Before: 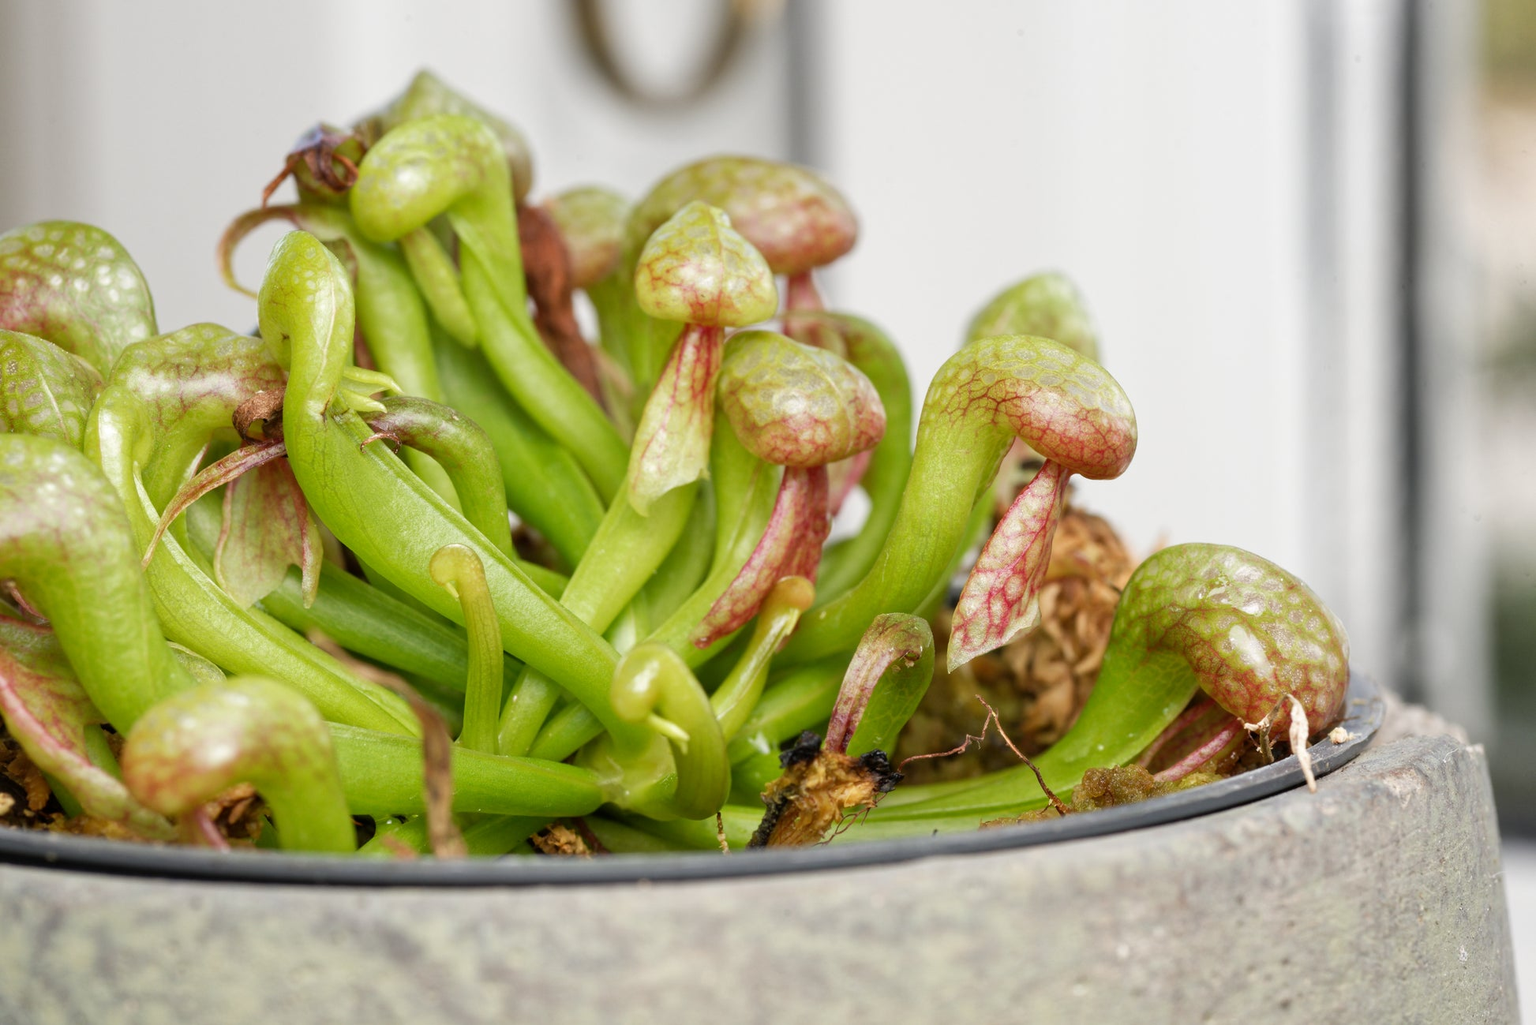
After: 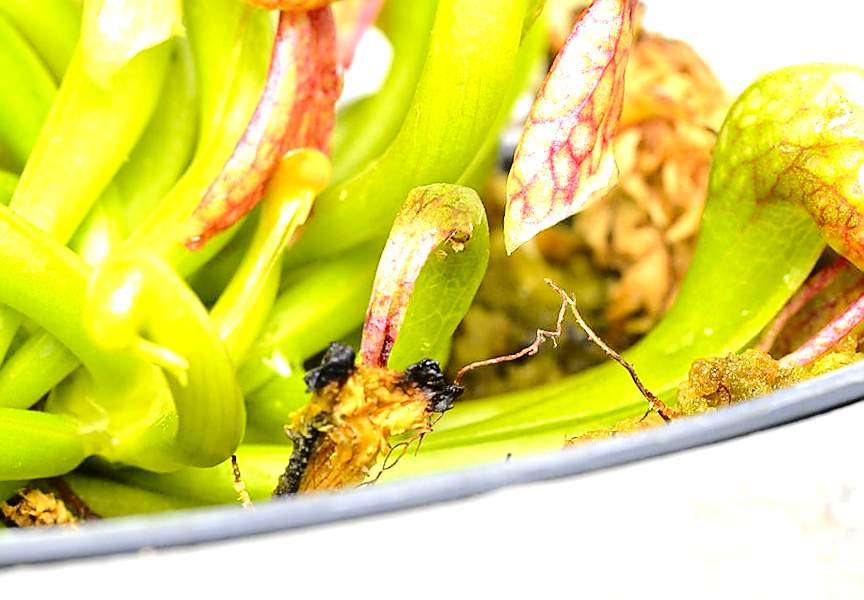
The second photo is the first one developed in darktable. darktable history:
exposure: black level correction 0, exposure 1.45 EV, compensate exposure bias true, compensate highlight preservation false
crop: left 37.221%, top 45.169%, right 20.63%, bottom 13.777%
white balance: red 0.98, blue 1.034
rotate and perspective: rotation -4.98°, automatic cropping off
tone curve: curves: ch0 [(0, 0.01) (0.097, 0.07) (0.204, 0.173) (0.447, 0.517) (0.539, 0.624) (0.733, 0.791) (0.879, 0.898) (1, 0.98)]; ch1 [(0, 0) (0.393, 0.415) (0.447, 0.448) (0.485, 0.494) (0.523, 0.509) (0.545, 0.544) (0.574, 0.578) (0.648, 0.674) (1, 1)]; ch2 [(0, 0) (0.369, 0.388) (0.449, 0.431) (0.499, 0.5) (0.521, 0.517) (0.53, 0.54) (0.564, 0.569) (0.674, 0.735) (1, 1)], color space Lab, independent channels, preserve colors none
sharpen: radius 1.4, amount 1.25, threshold 0.7
